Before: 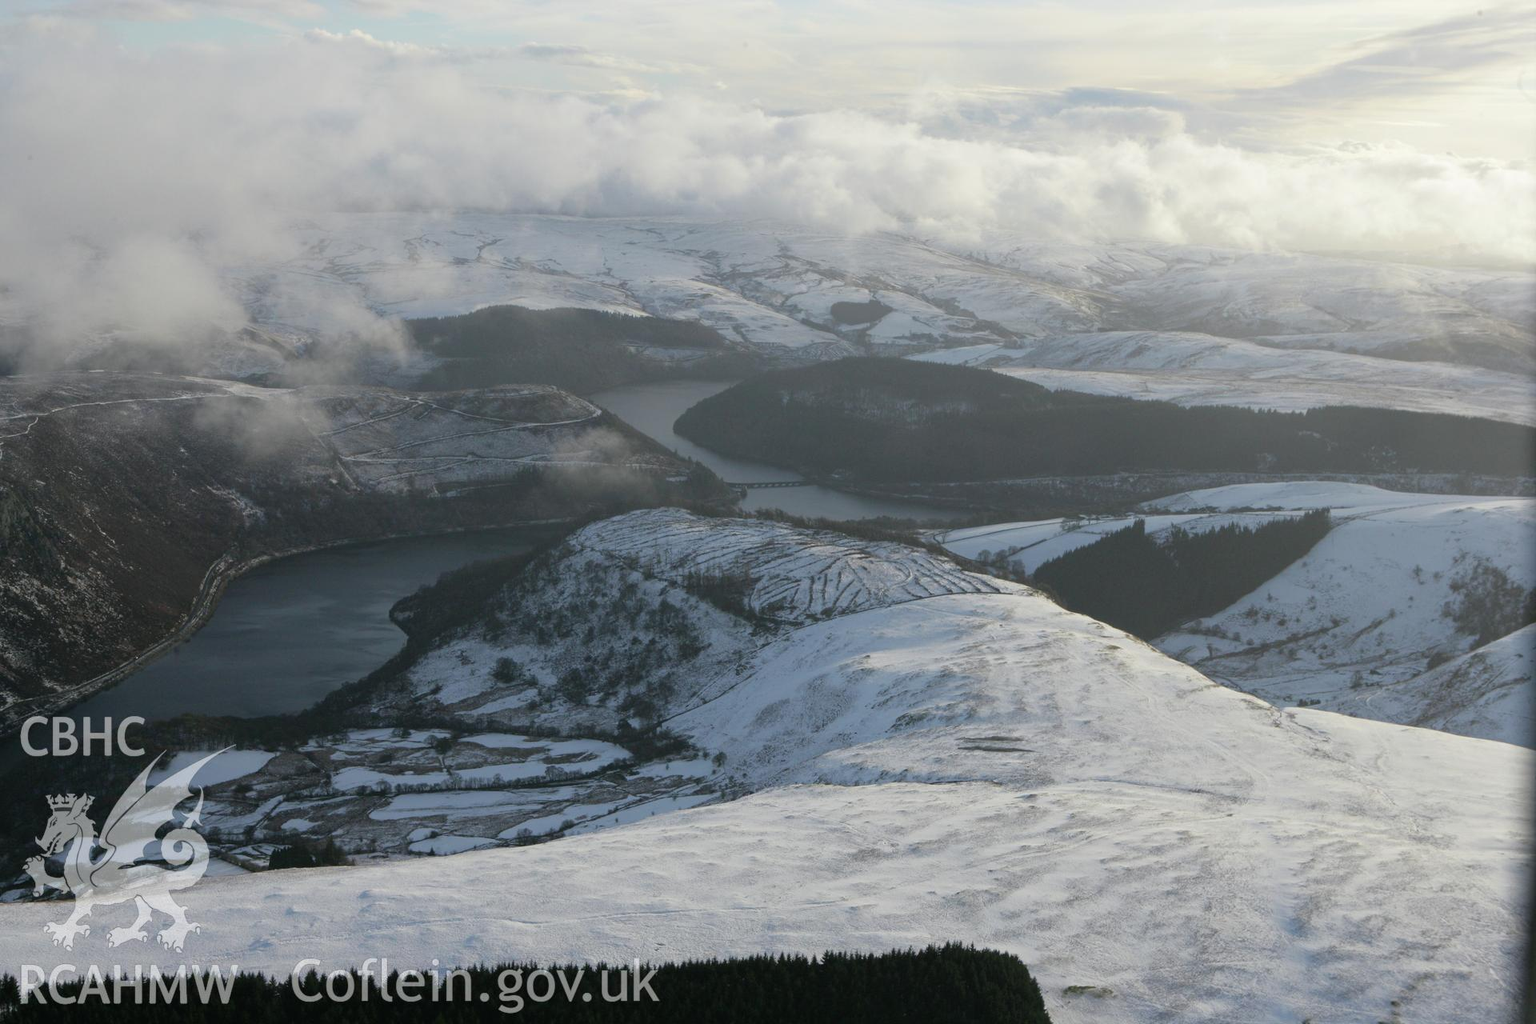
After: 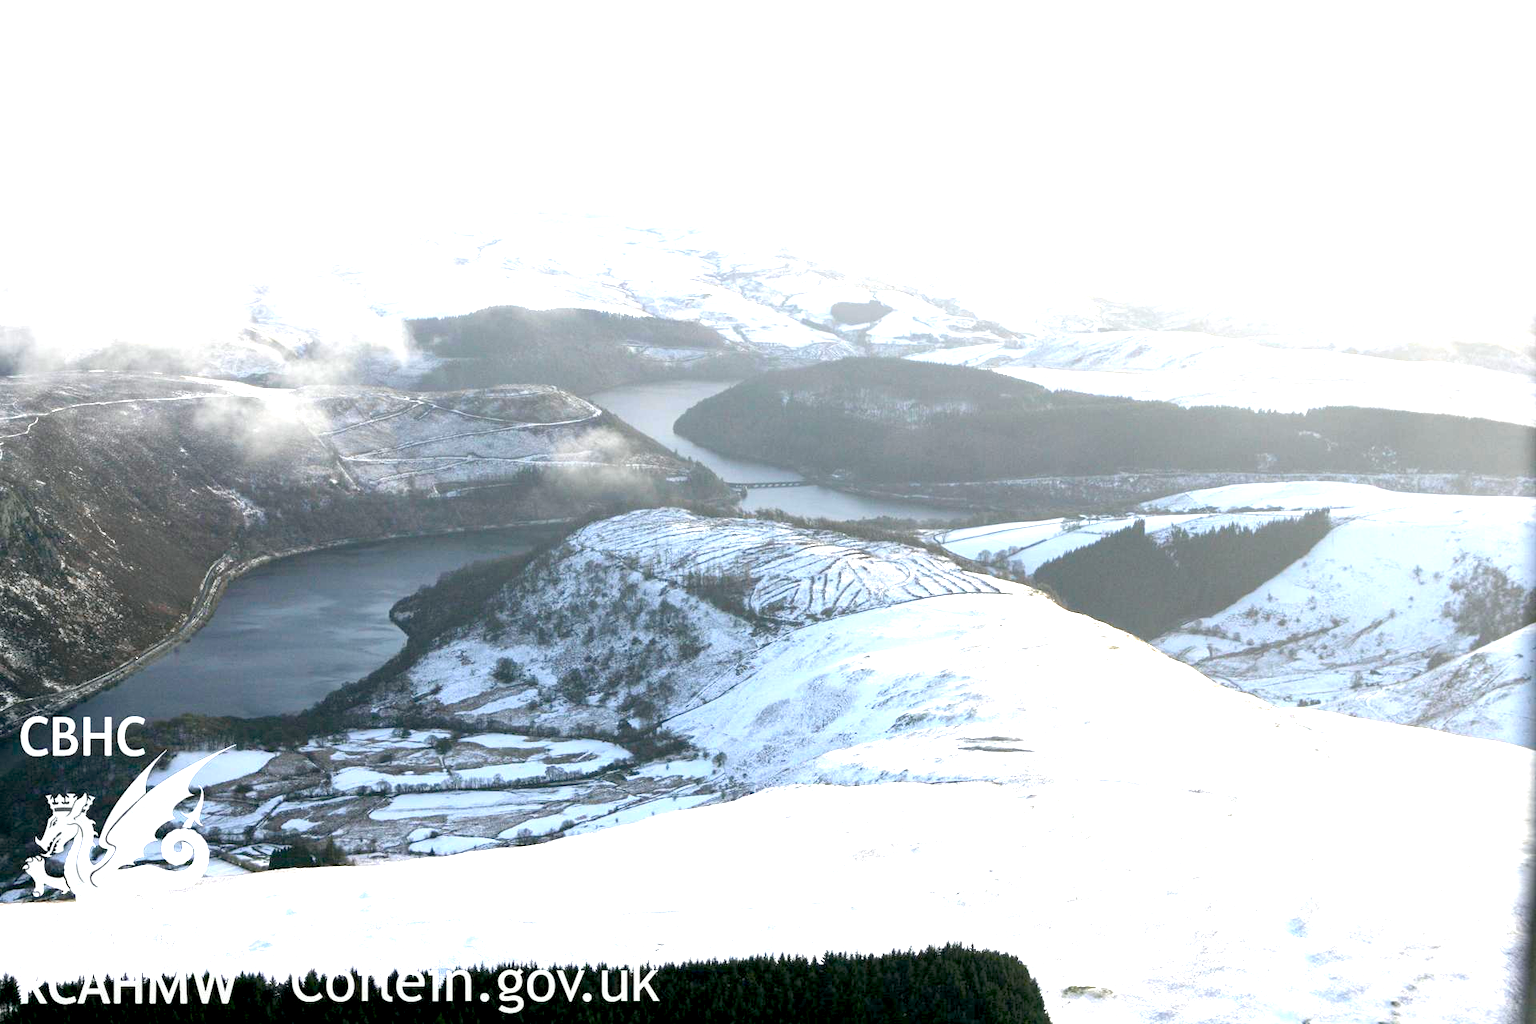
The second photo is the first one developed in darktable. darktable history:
exposure: black level correction 0.005, exposure 2.072 EV, compensate highlight preservation false
